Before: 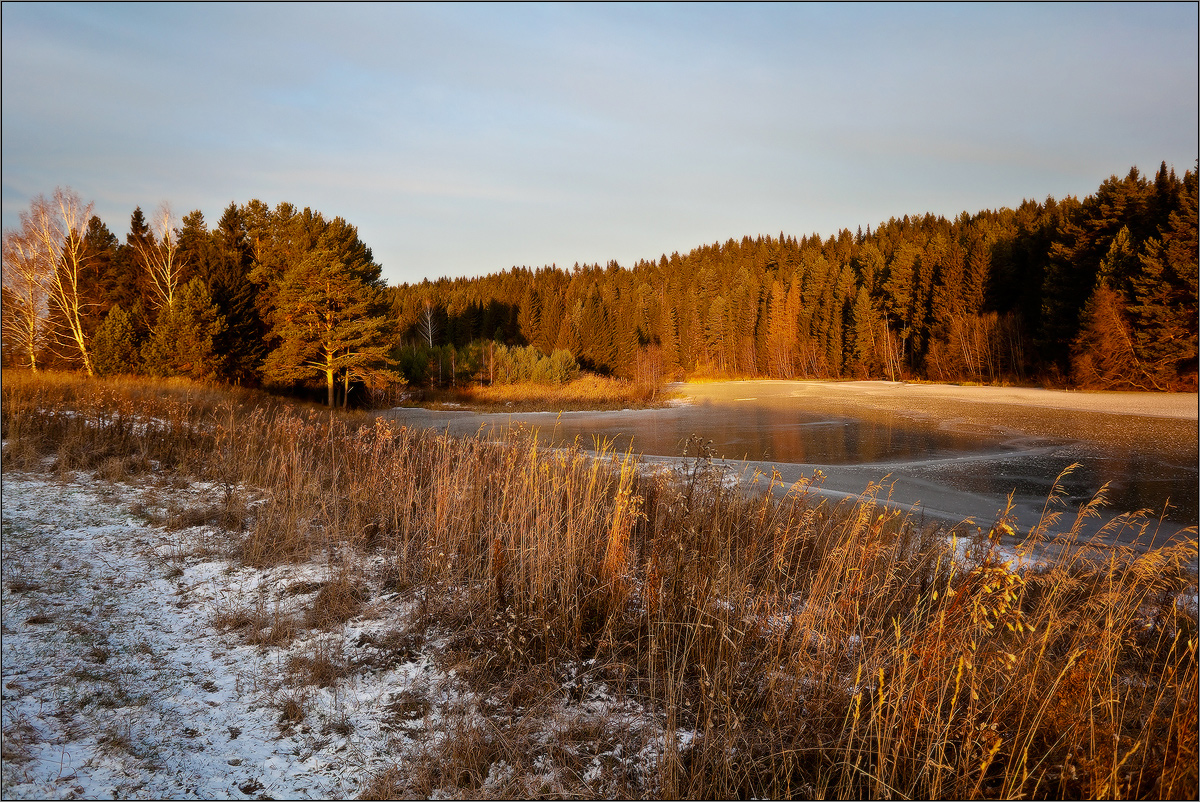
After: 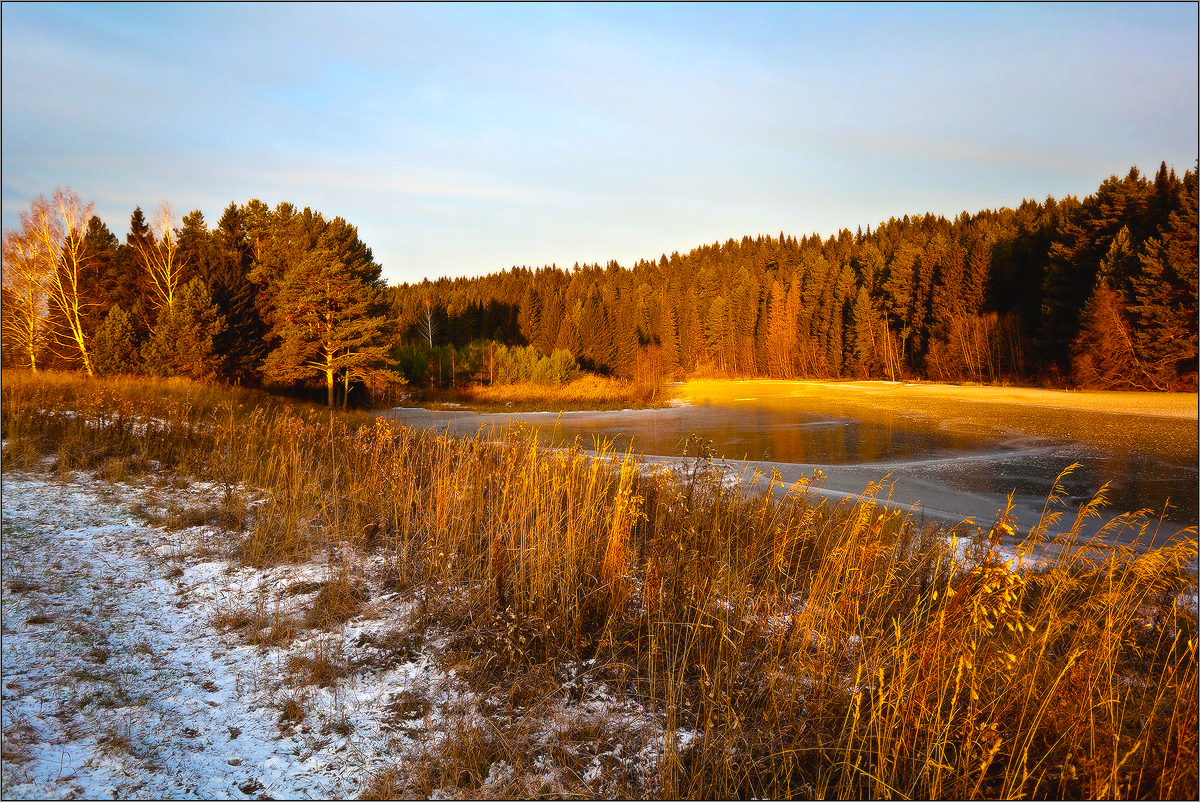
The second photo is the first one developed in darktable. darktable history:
color balance rgb: global offset › luminance 0.279%, linear chroma grading › global chroma 14.586%, perceptual saturation grading › global saturation 30.303%, perceptual brilliance grading › global brilliance 11.264%, global vibrance 9.915%
